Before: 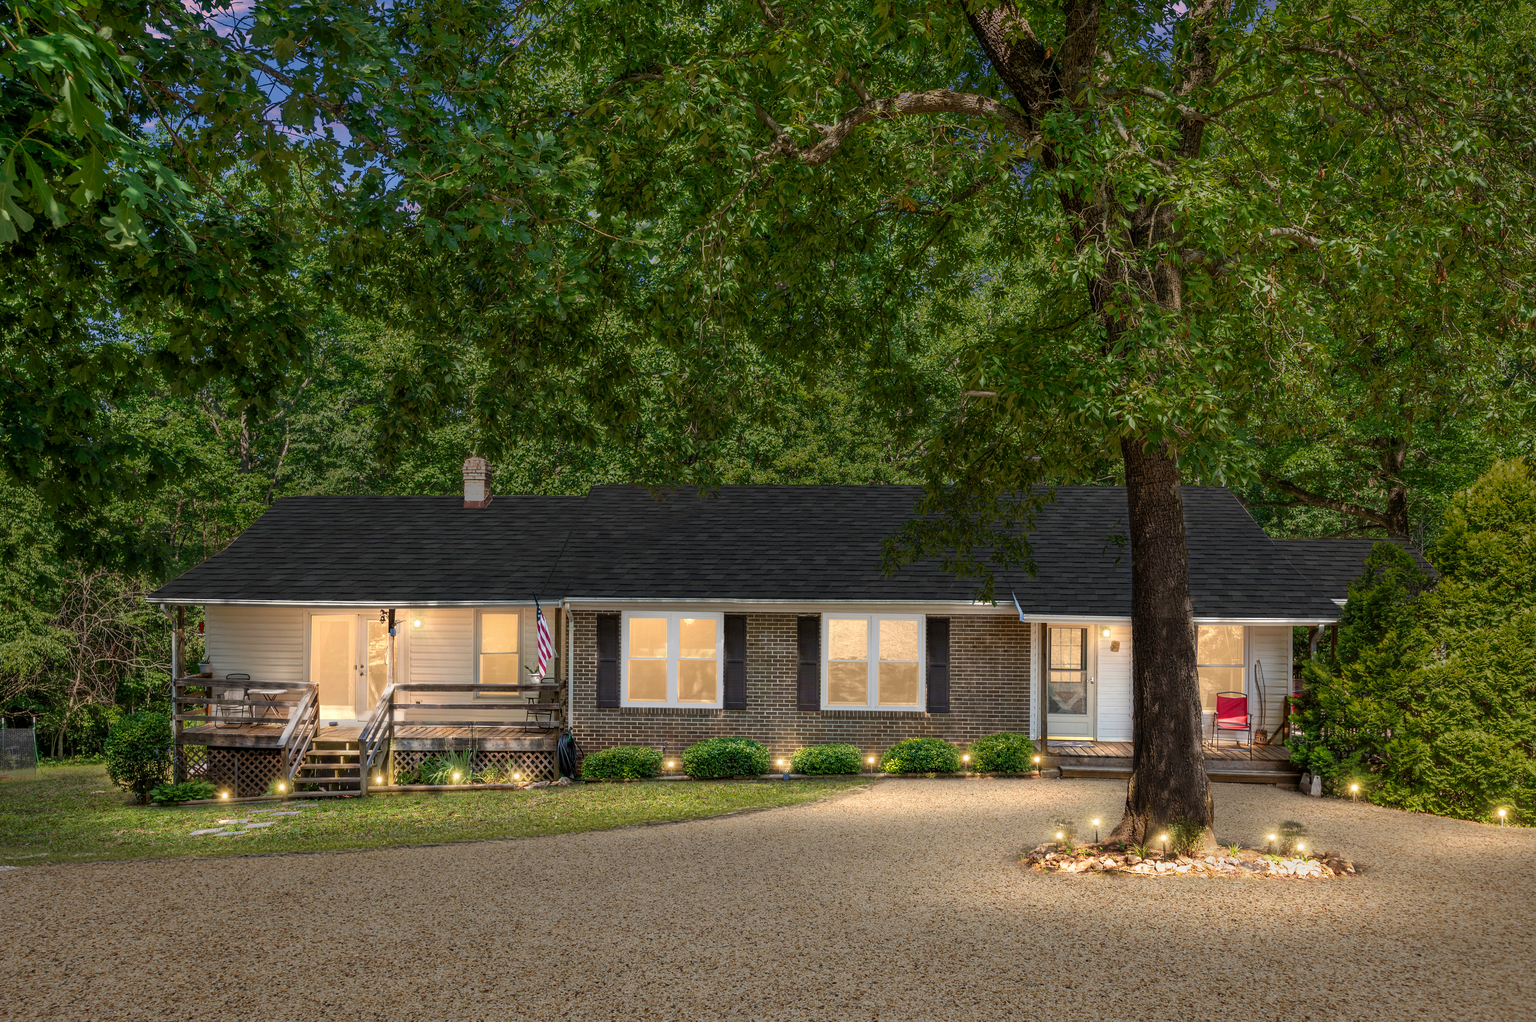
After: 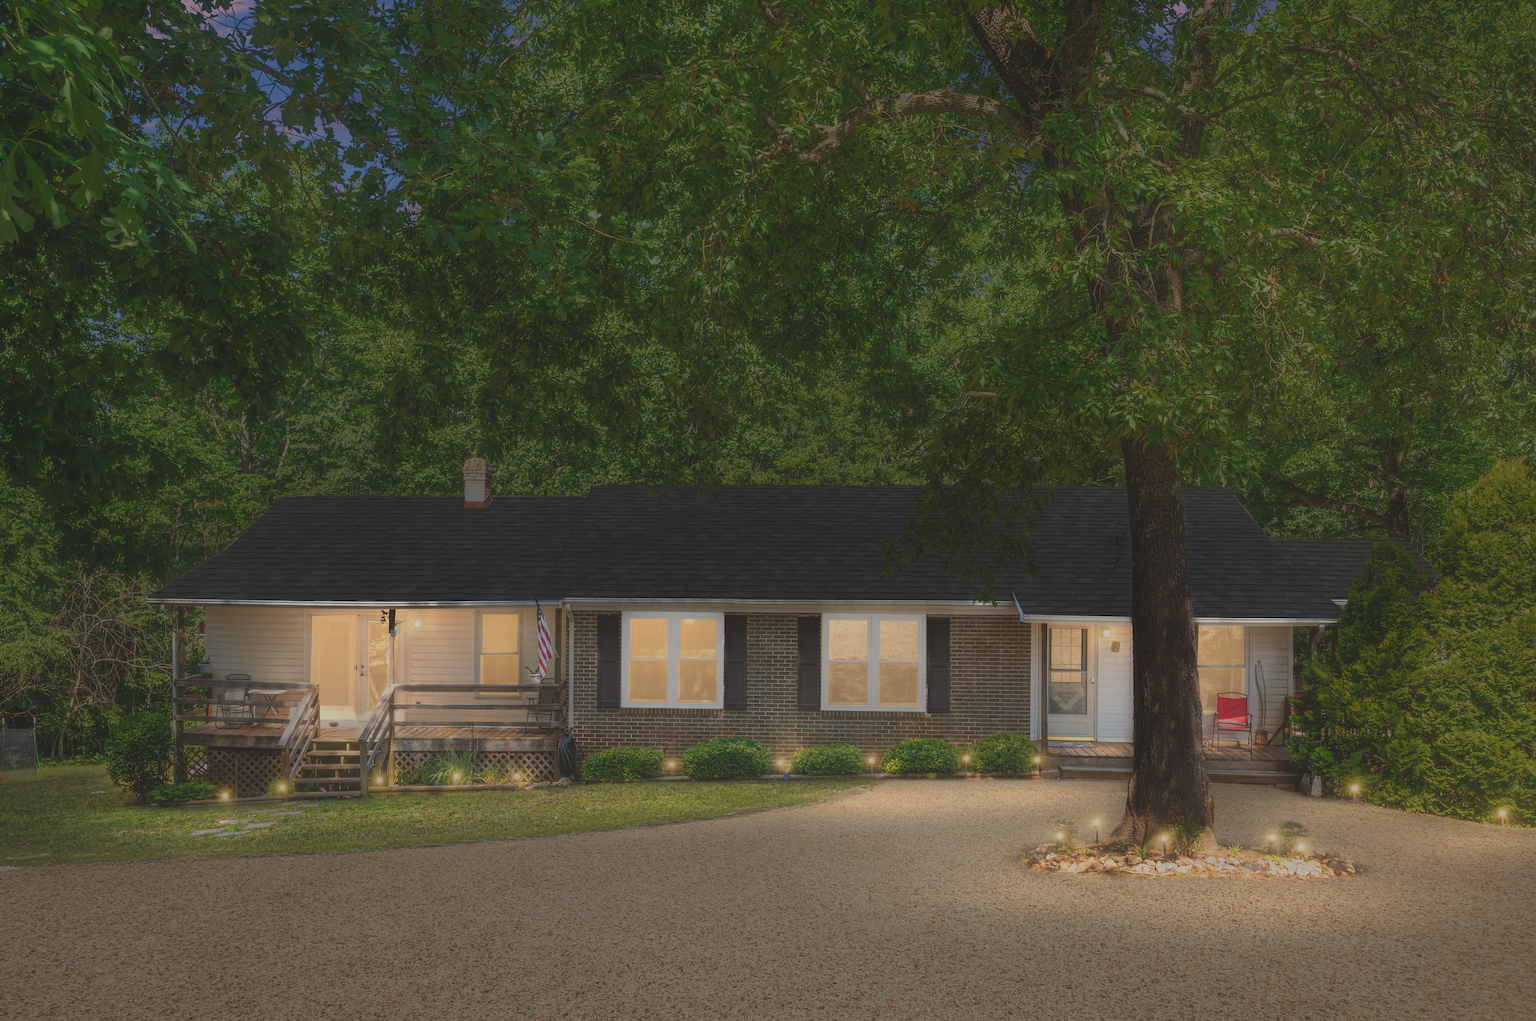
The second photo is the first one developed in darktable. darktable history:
exposure: black level correction -0.015, exposure -0.529 EV, compensate highlight preservation false
crop: bottom 0.052%
contrast equalizer: y [[0.6 ×6], [0.55 ×6], [0 ×6], [0 ×6], [0 ×6]], mix -0.989
